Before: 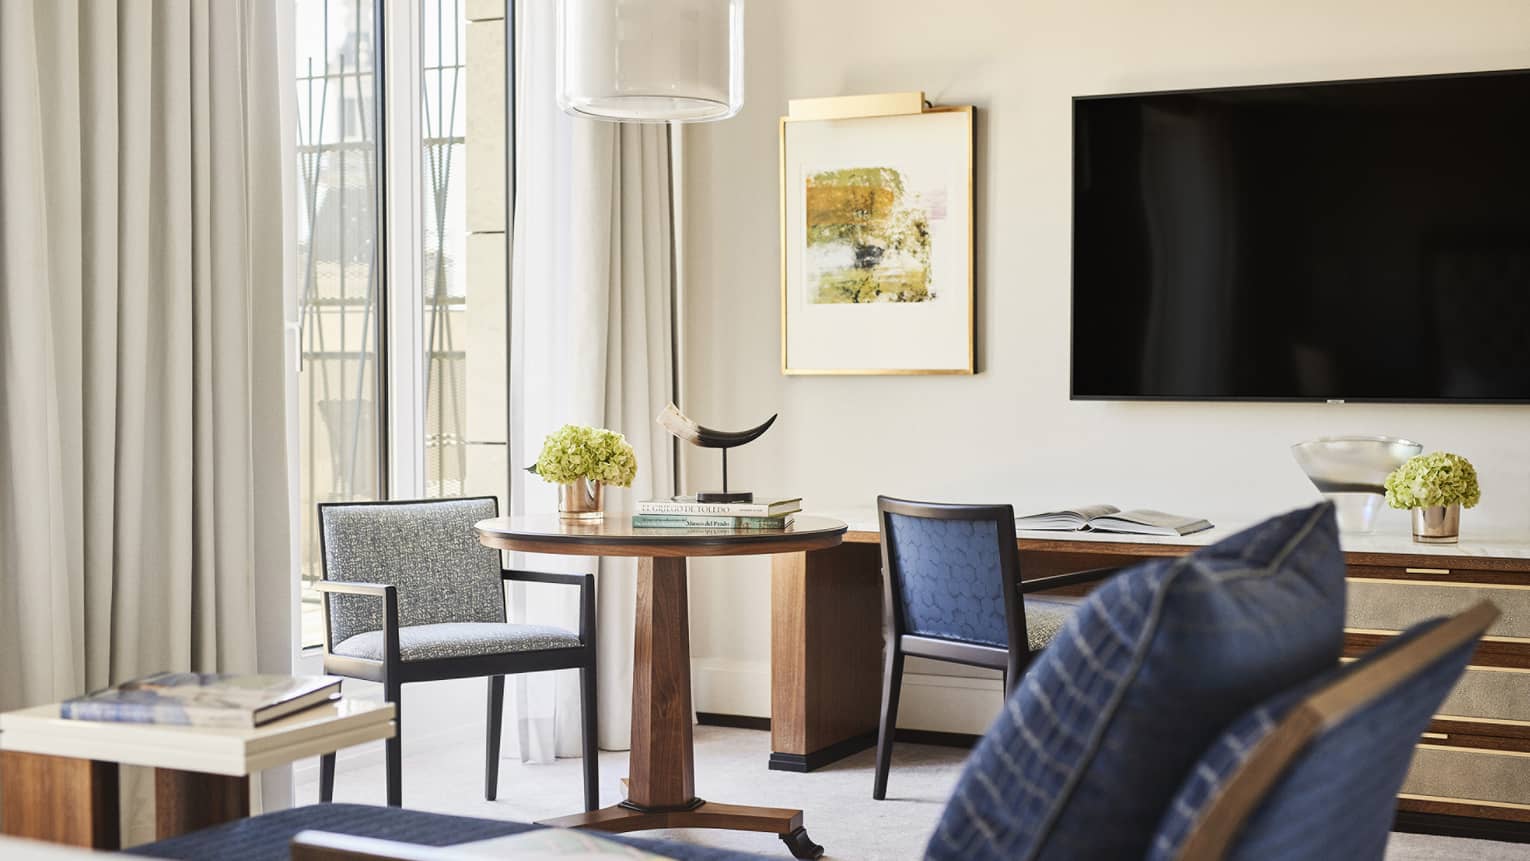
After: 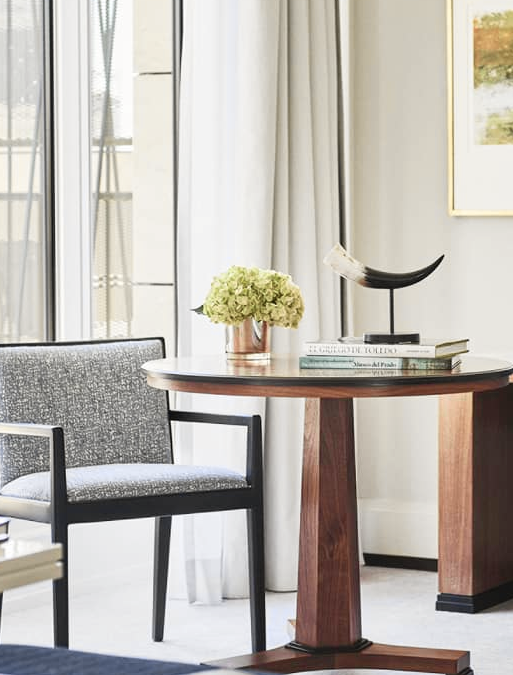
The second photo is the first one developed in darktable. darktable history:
crop and rotate: left 21.77%, top 18.528%, right 44.676%, bottom 2.997%
exposure: exposure 0.02 EV, compensate highlight preservation false
tone curve: curves: ch0 [(0, 0.012) (0.056, 0.046) (0.218, 0.213) (0.606, 0.62) (0.82, 0.846) (1, 1)]; ch1 [(0, 0) (0.226, 0.261) (0.403, 0.437) (0.469, 0.472) (0.495, 0.499) (0.514, 0.504) (0.545, 0.555) (0.59, 0.598) (0.714, 0.733) (1, 1)]; ch2 [(0, 0) (0.269, 0.299) (0.459, 0.45) (0.498, 0.499) (0.523, 0.512) (0.568, 0.558) (0.634, 0.617) (0.702, 0.662) (0.781, 0.775) (1, 1)], color space Lab, independent channels, preserve colors none
